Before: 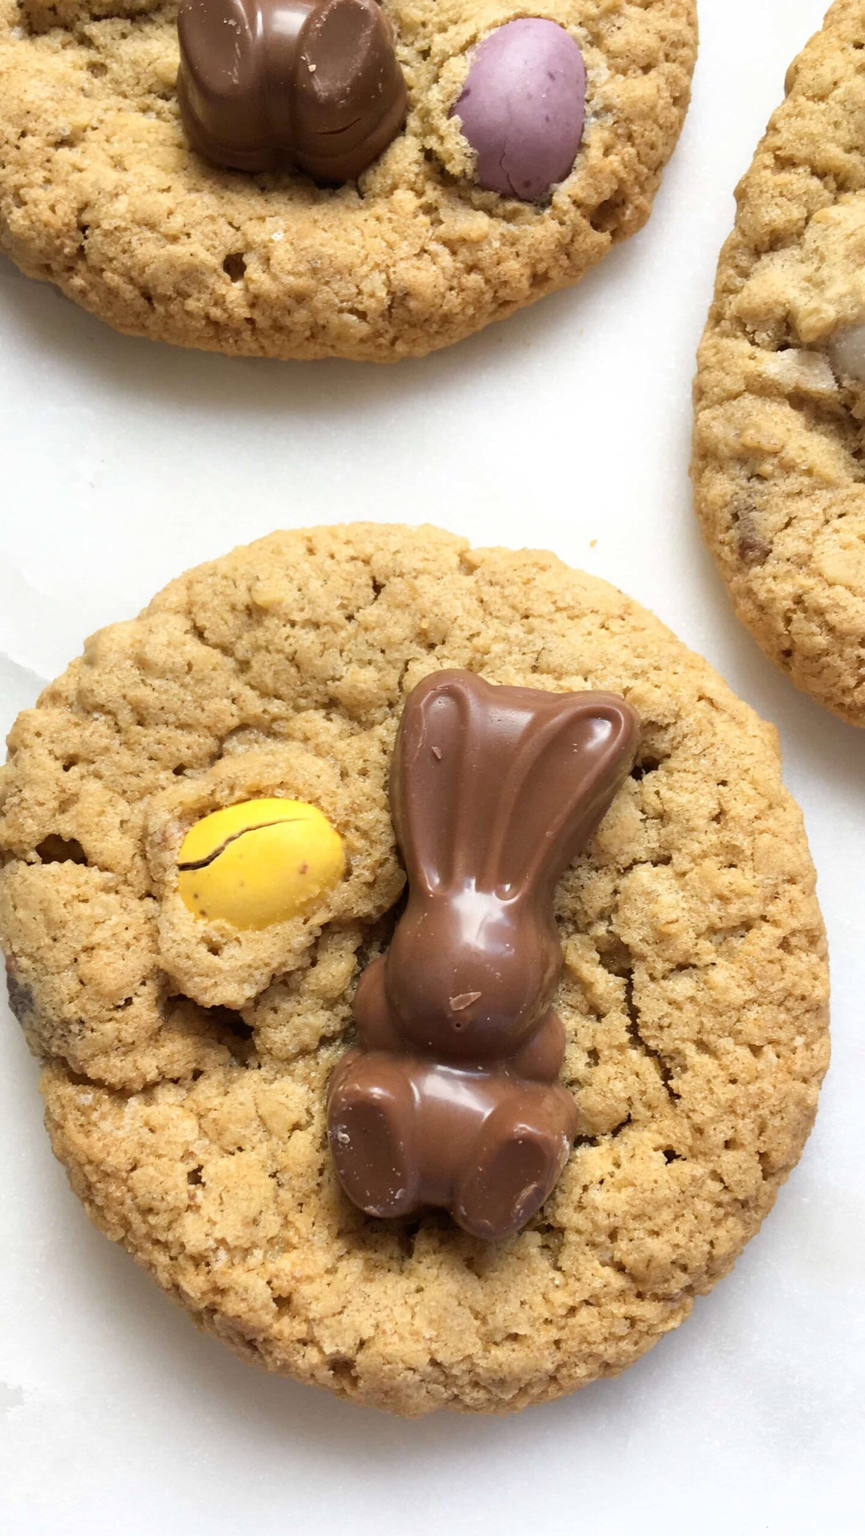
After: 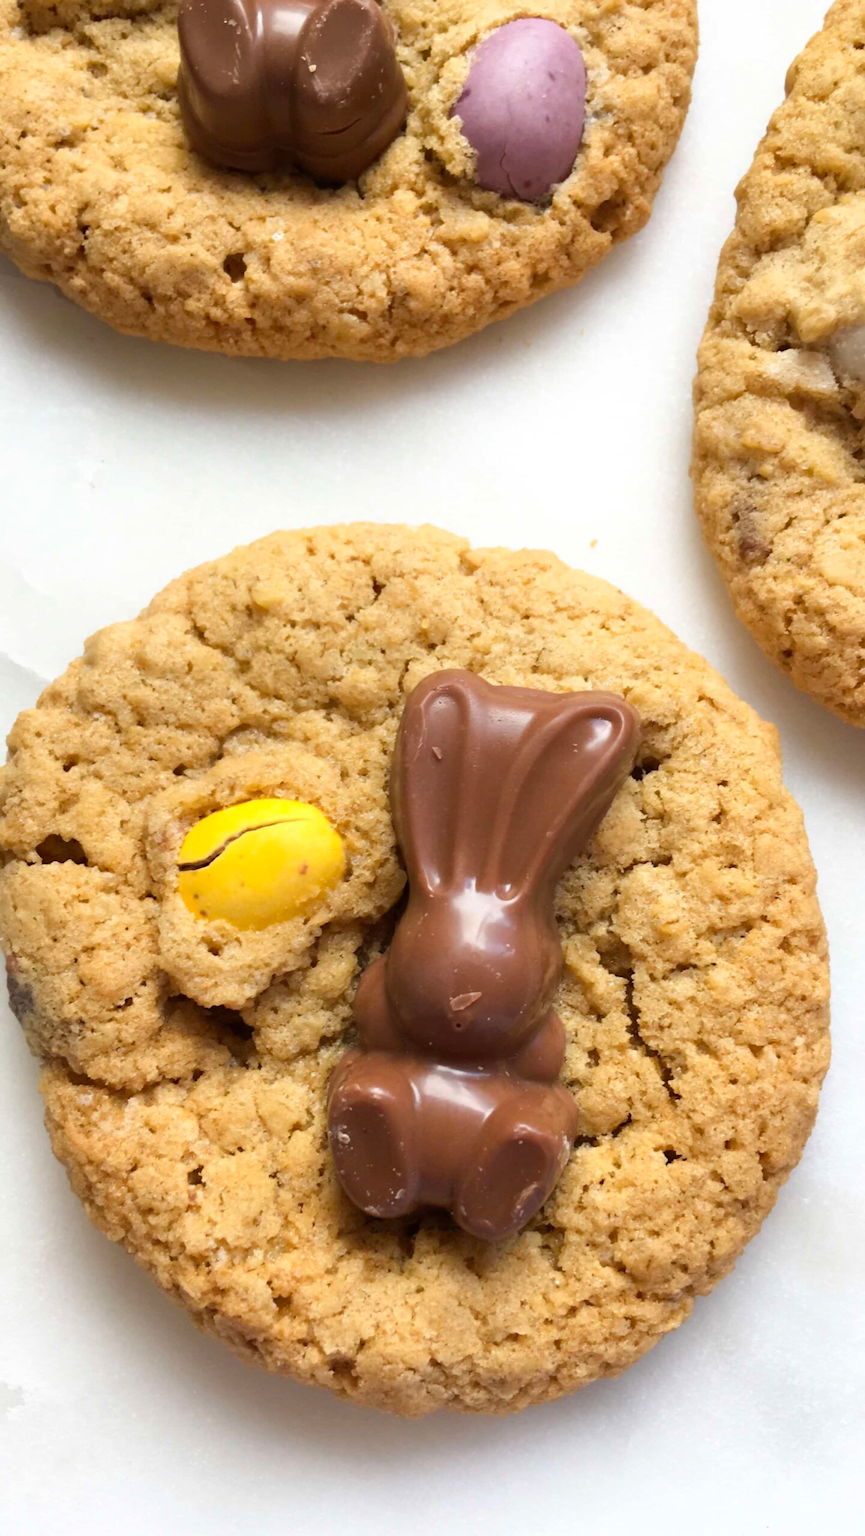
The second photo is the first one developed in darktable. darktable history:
contrast equalizer: y [[0.5 ×4, 0.467, 0.376], [0.5 ×6], [0.5 ×6], [0 ×6], [0 ×6]]
